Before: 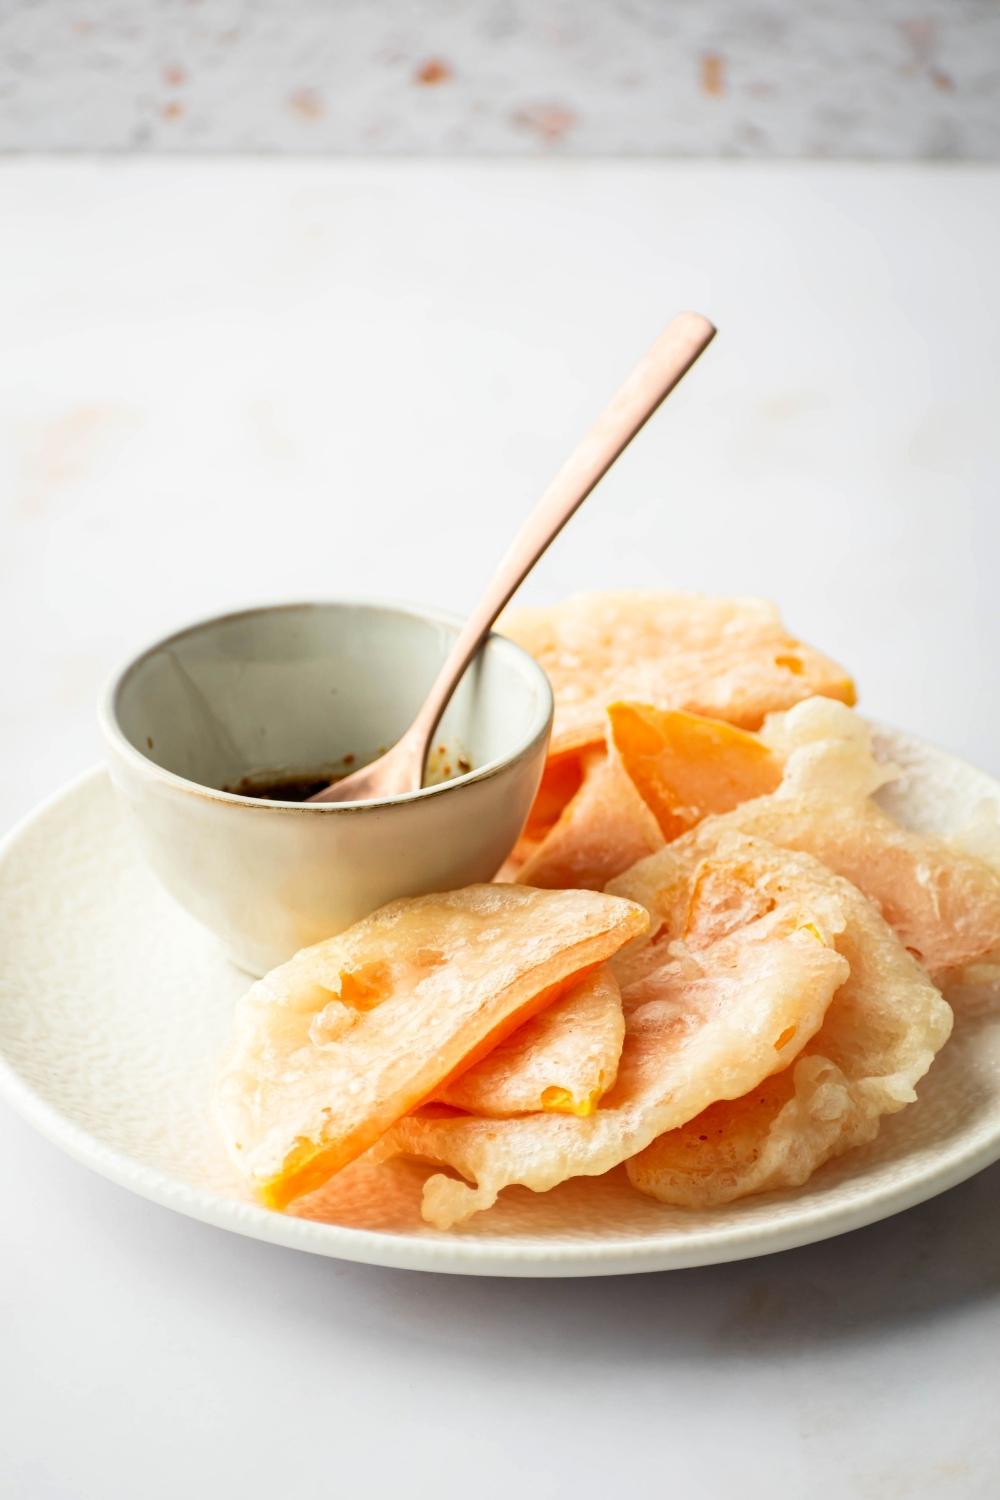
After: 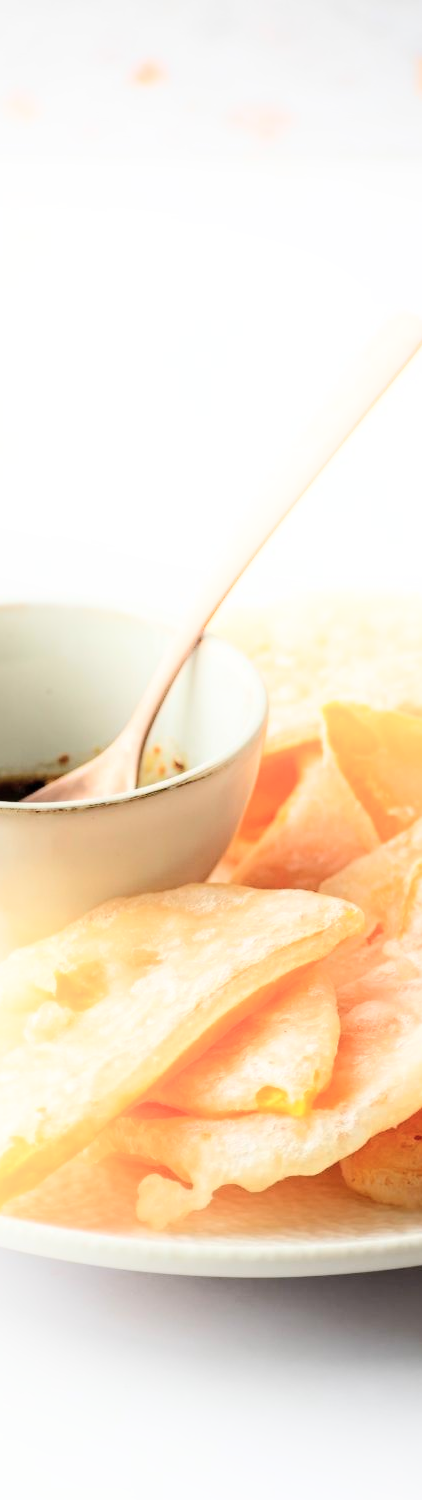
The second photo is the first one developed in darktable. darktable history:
shadows and highlights: shadows -52.44, highlights 87.11, soften with gaussian
crop: left 28.561%, right 29.187%
